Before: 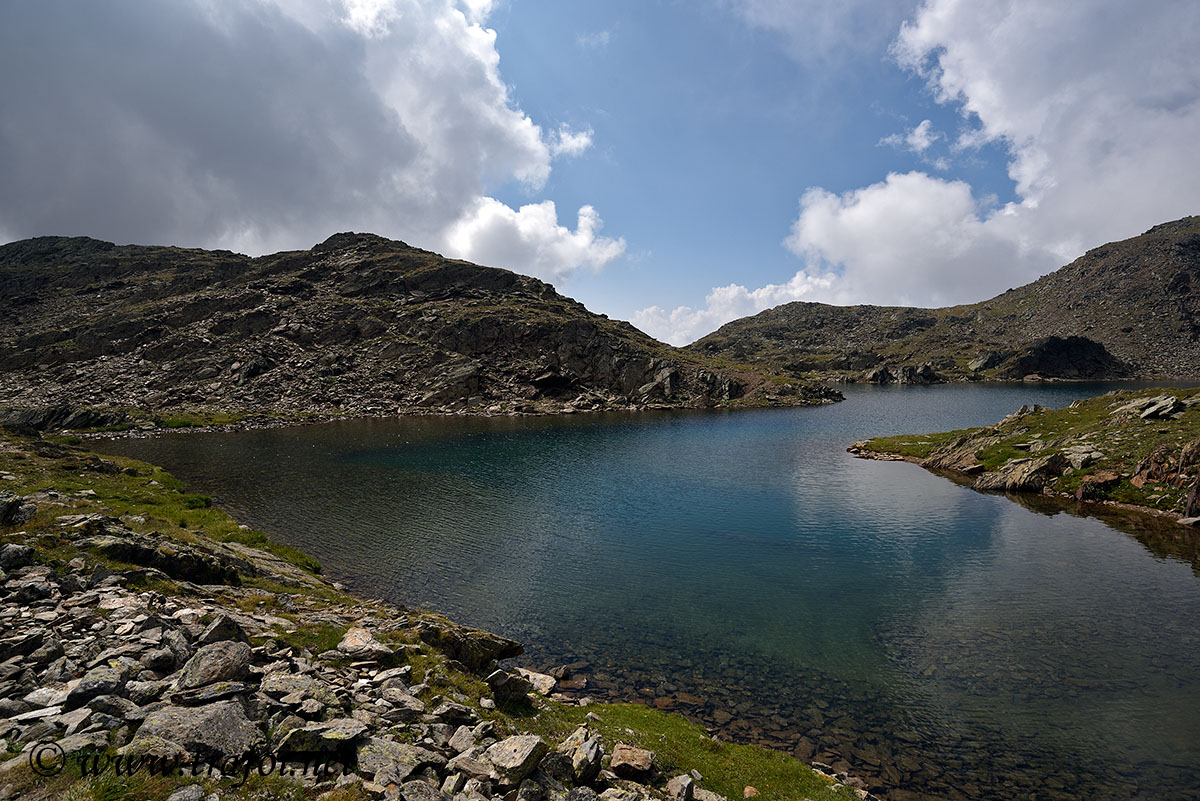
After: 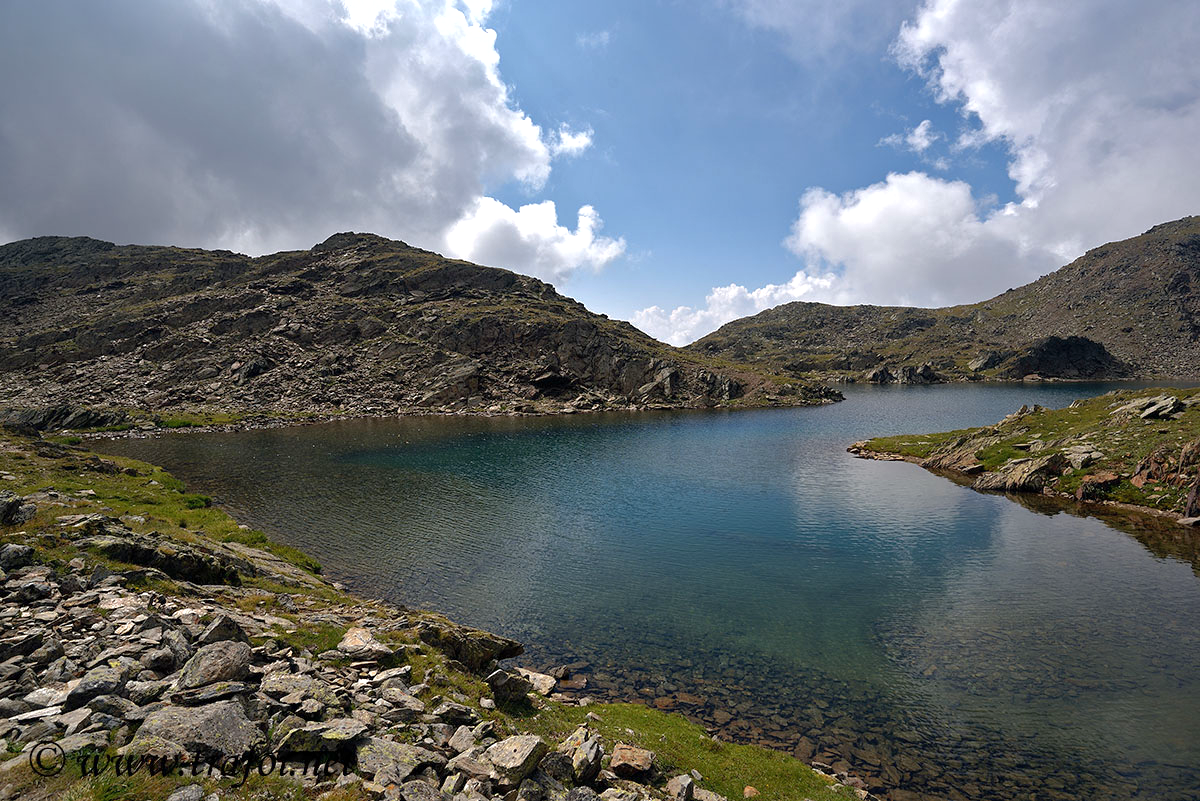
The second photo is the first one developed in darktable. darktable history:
shadows and highlights: on, module defaults
tone equalizer: -8 EV -0.414 EV, -7 EV -0.366 EV, -6 EV -0.32 EV, -5 EV -0.211 EV, -3 EV 0.232 EV, -2 EV 0.336 EV, -1 EV 0.405 EV, +0 EV 0.414 EV, smoothing diameter 24.77%, edges refinement/feathering 9.83, preserve details guided filter
